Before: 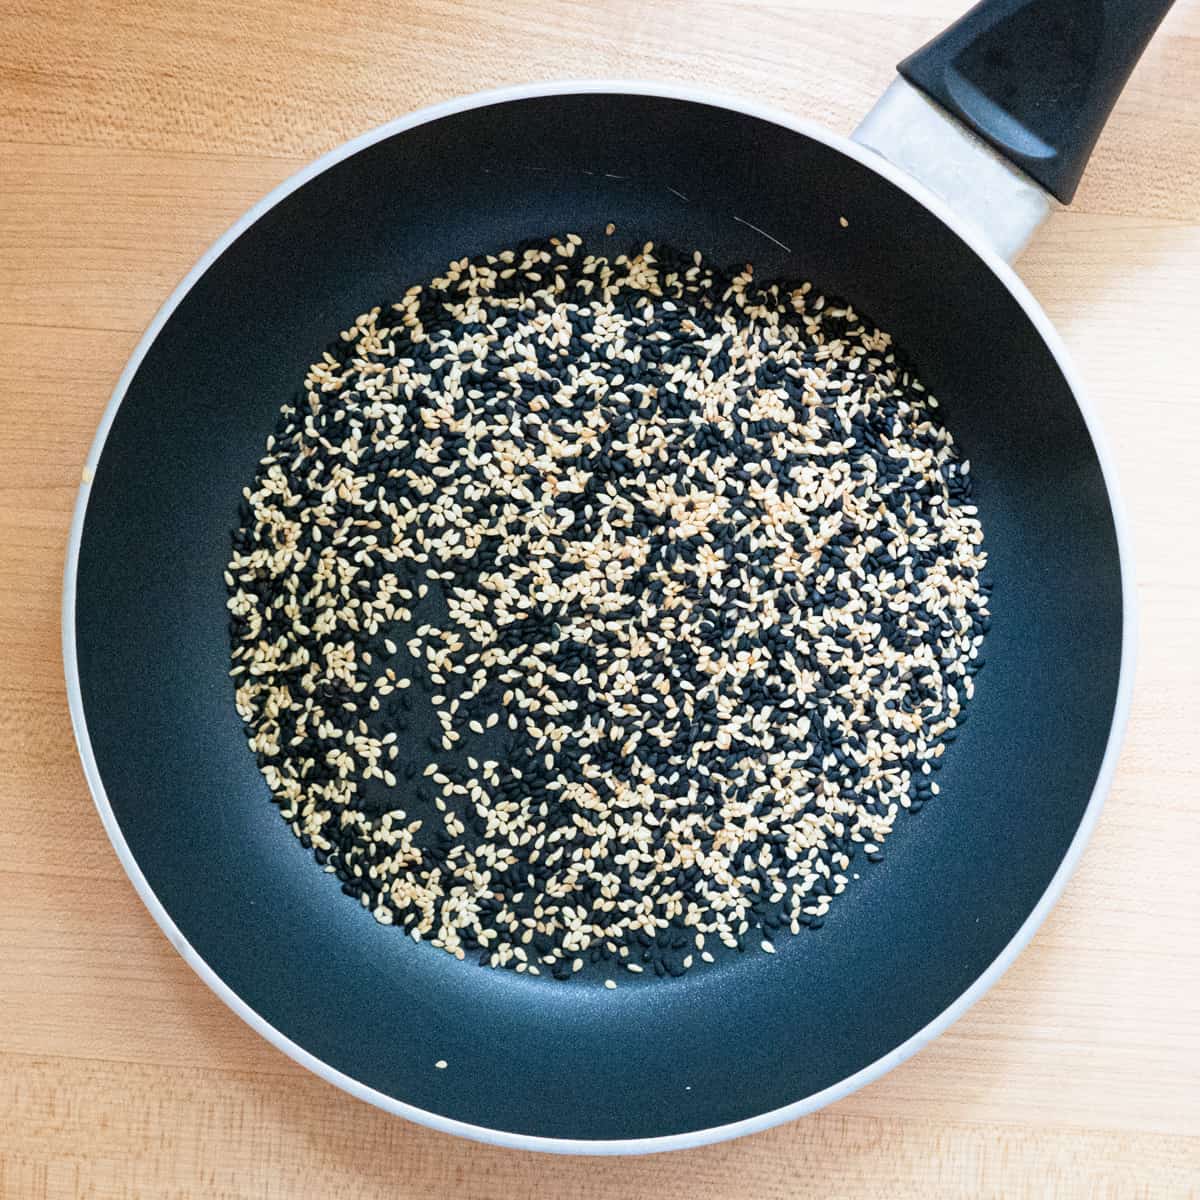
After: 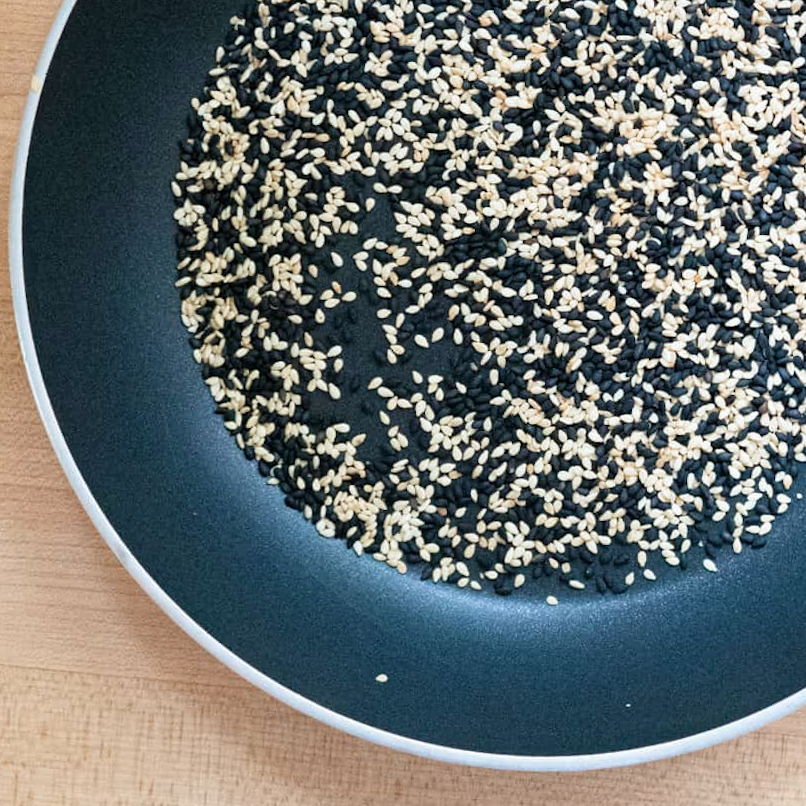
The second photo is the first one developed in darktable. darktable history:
color zones: curves: ch0 [(0, 0.5) (0.143, 0.5) (0.286, 0.5) (0.429, 0.504) (0.571, 0.5) (0.714, 0.509) (0.857, 0.5) (1, 0.5)]; ch1 [(0, 0.425) (0.143, 0.425) (0.286, 0.375) (0.429, 0.405) (0.571, 0.5) (0.714, 0.47) (0.857, 0.425) (1, 0.435)]; ch2 [(0, 0.5) (0.143, 0.5) (0.286, 0.5) (0.429, 0.517) (0.571, 0.5) (0.714, 0.51) (0.857, 0.5) (1, 0.5)]
crop and rotate: angle -0.82°, left 3.85%, top 31.828%, right 27.992%
